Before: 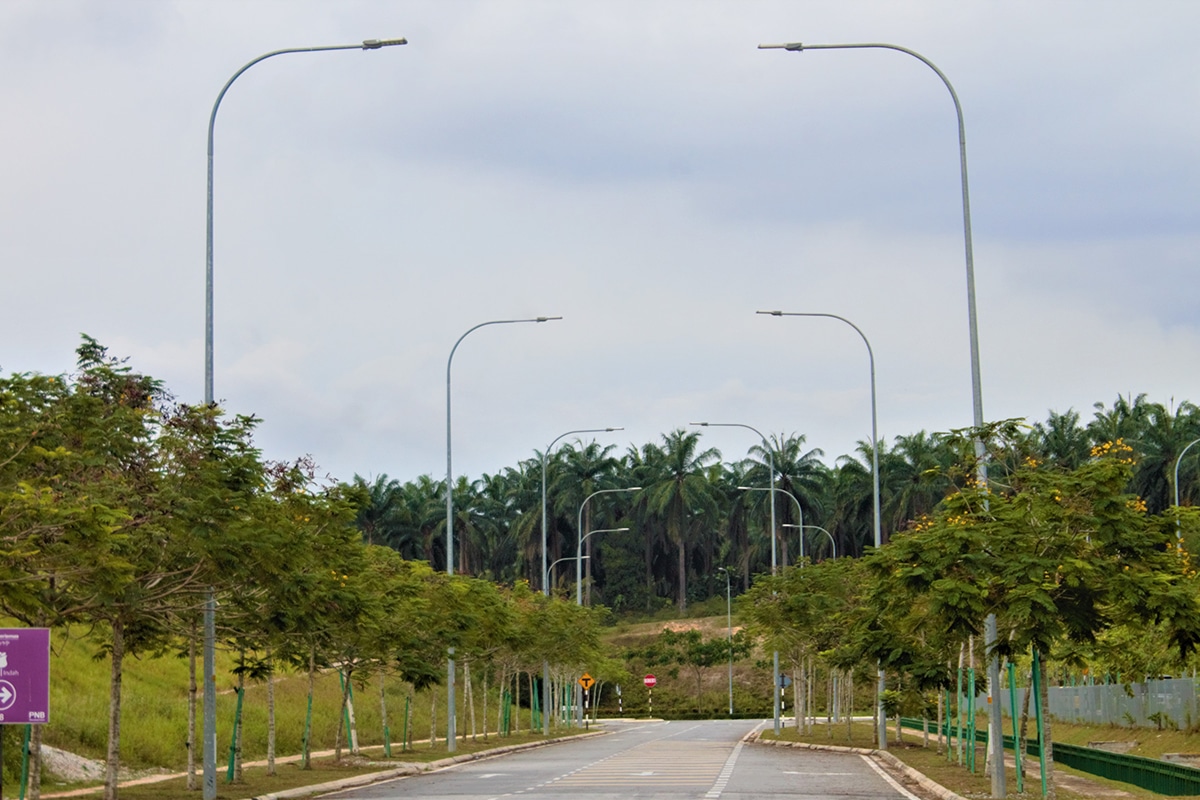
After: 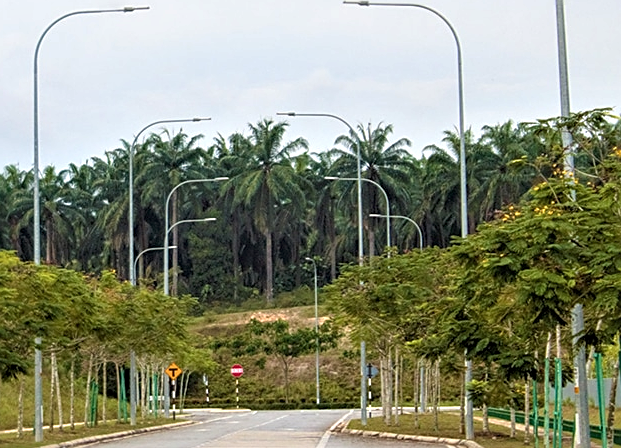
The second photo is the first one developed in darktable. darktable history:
sharpen: on, module defaults
exposure: exposure 0.426 EV, compensate highlight preservation false
crop: left 34.479%, top 38.822%, right 13.718%, bottom 5.172%
local contrast: on, module defaults
